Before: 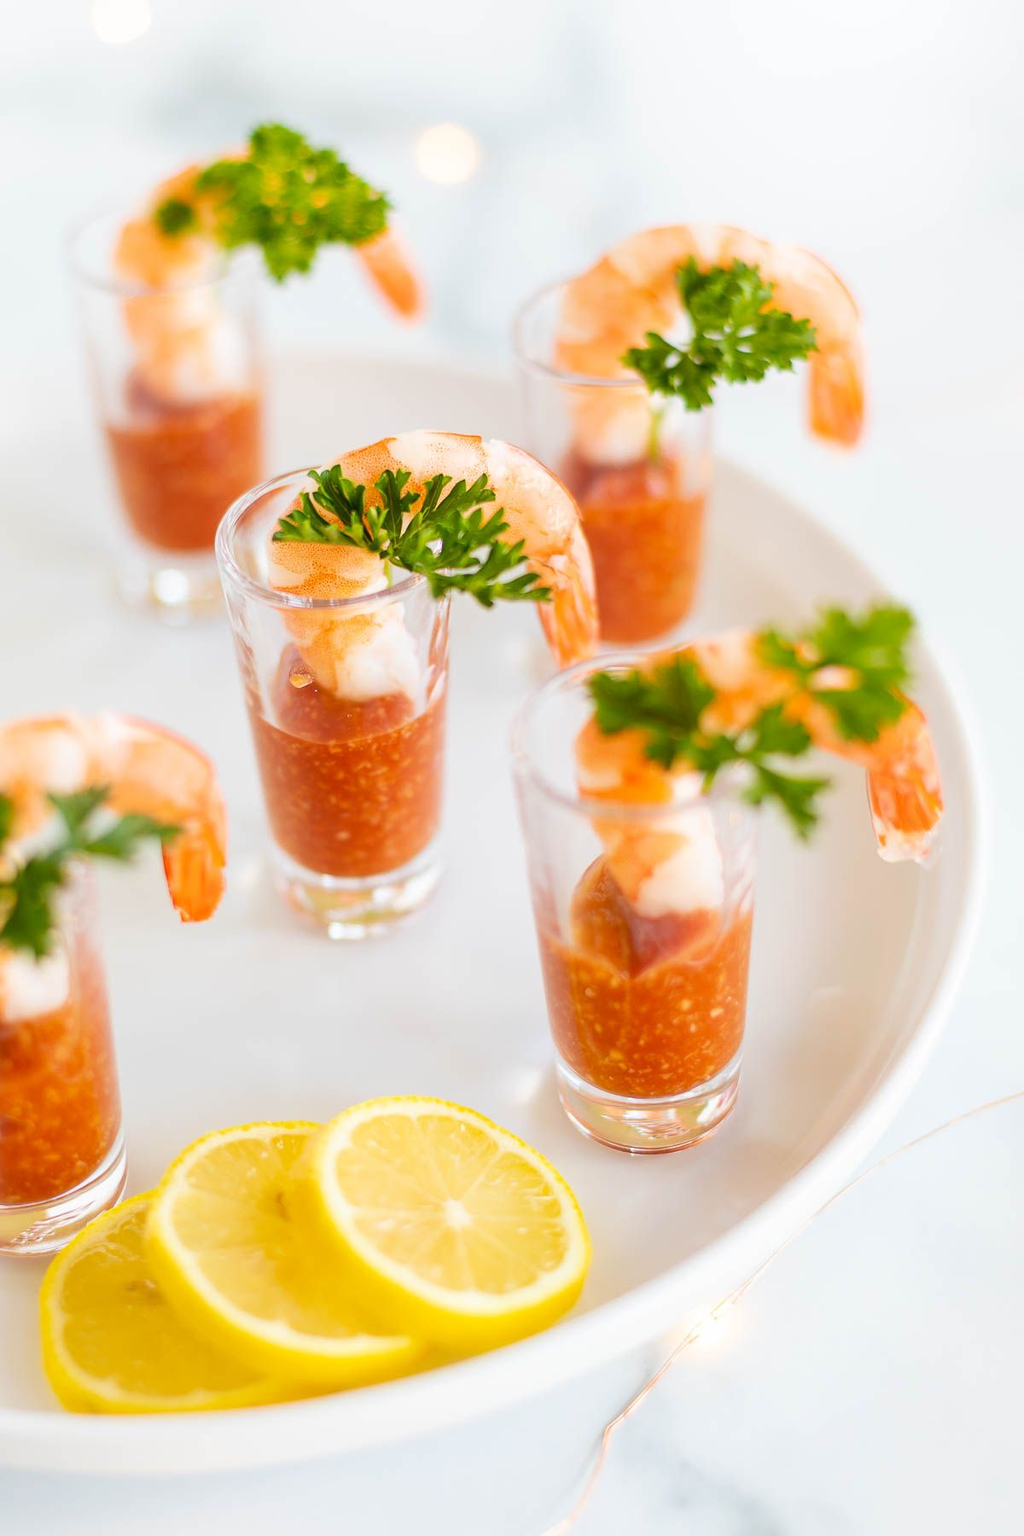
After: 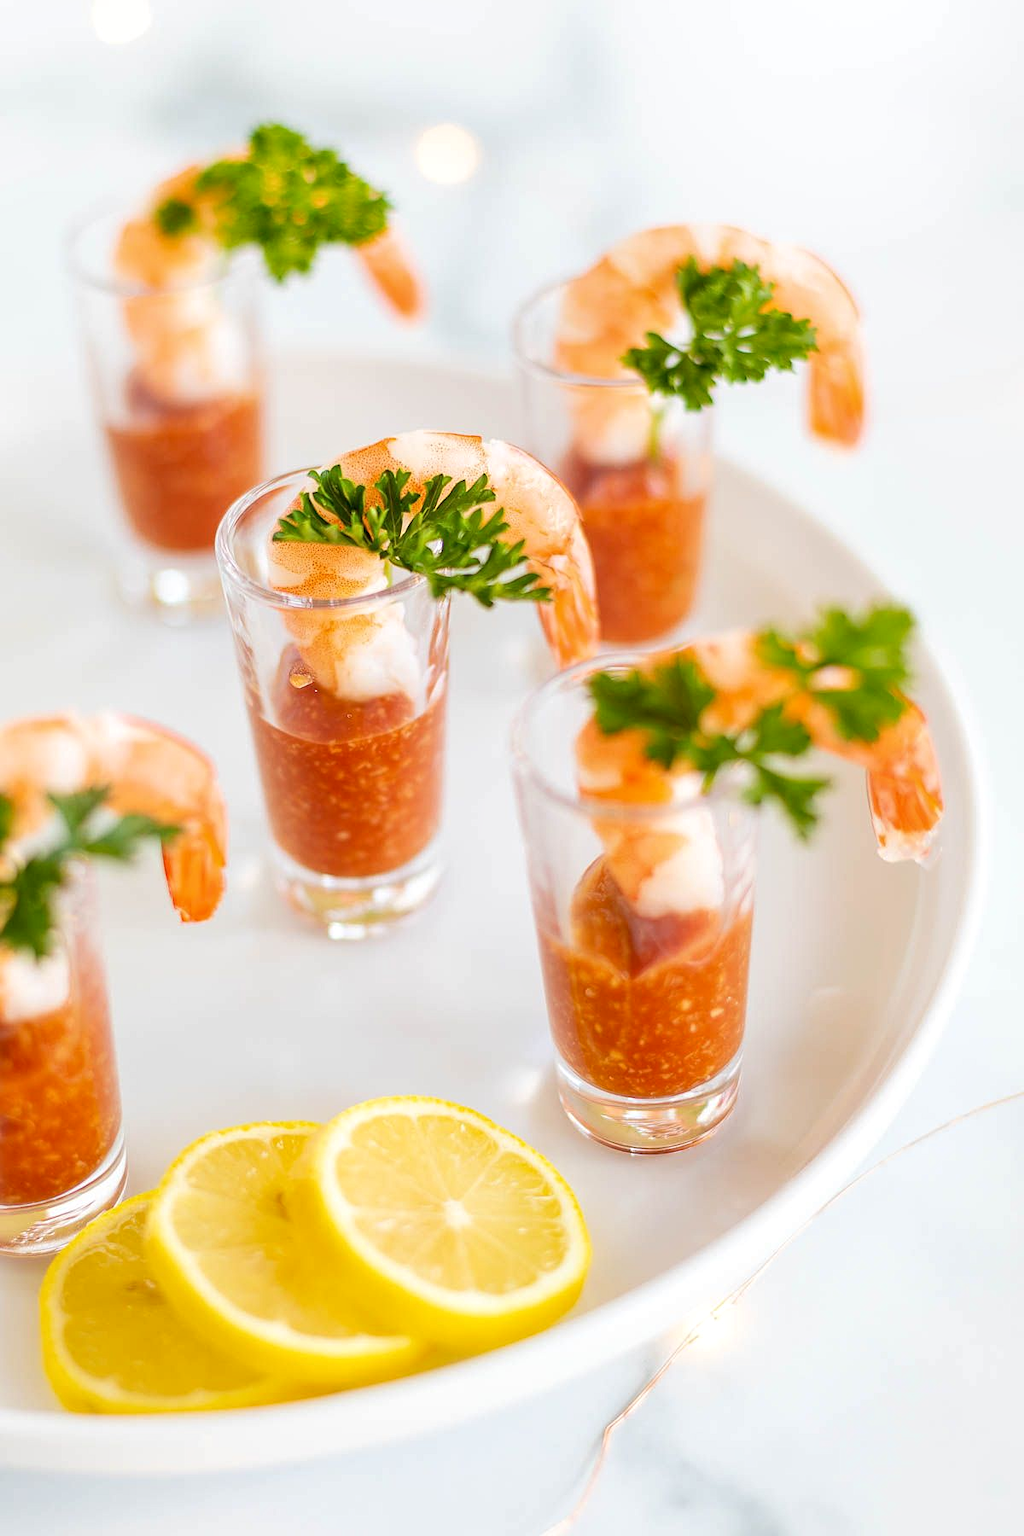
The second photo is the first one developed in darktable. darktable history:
sharpen: radius 1.27, amount 0.298, threshold 0.111
local contrast: highlights 106%, shadows 98%, detail 120%, midtone range 0.2
